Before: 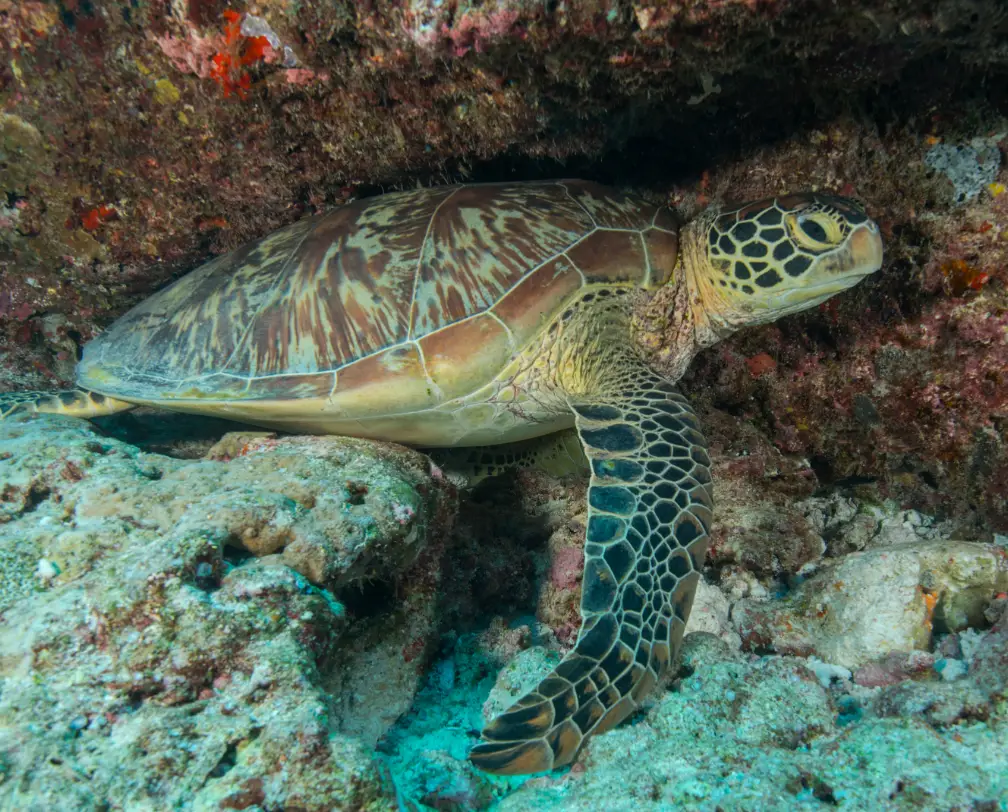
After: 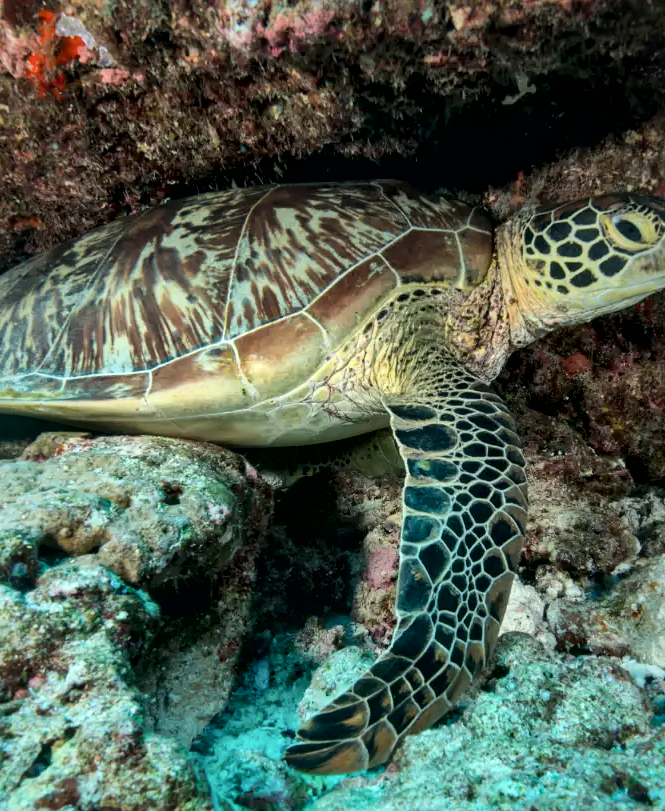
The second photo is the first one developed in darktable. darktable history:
crop and rotate: left 18.442%, right 15.508%
local contrast: mode bilateral grid, contrast 44, coarseness 69, detail 214%, midtone range 0.2
